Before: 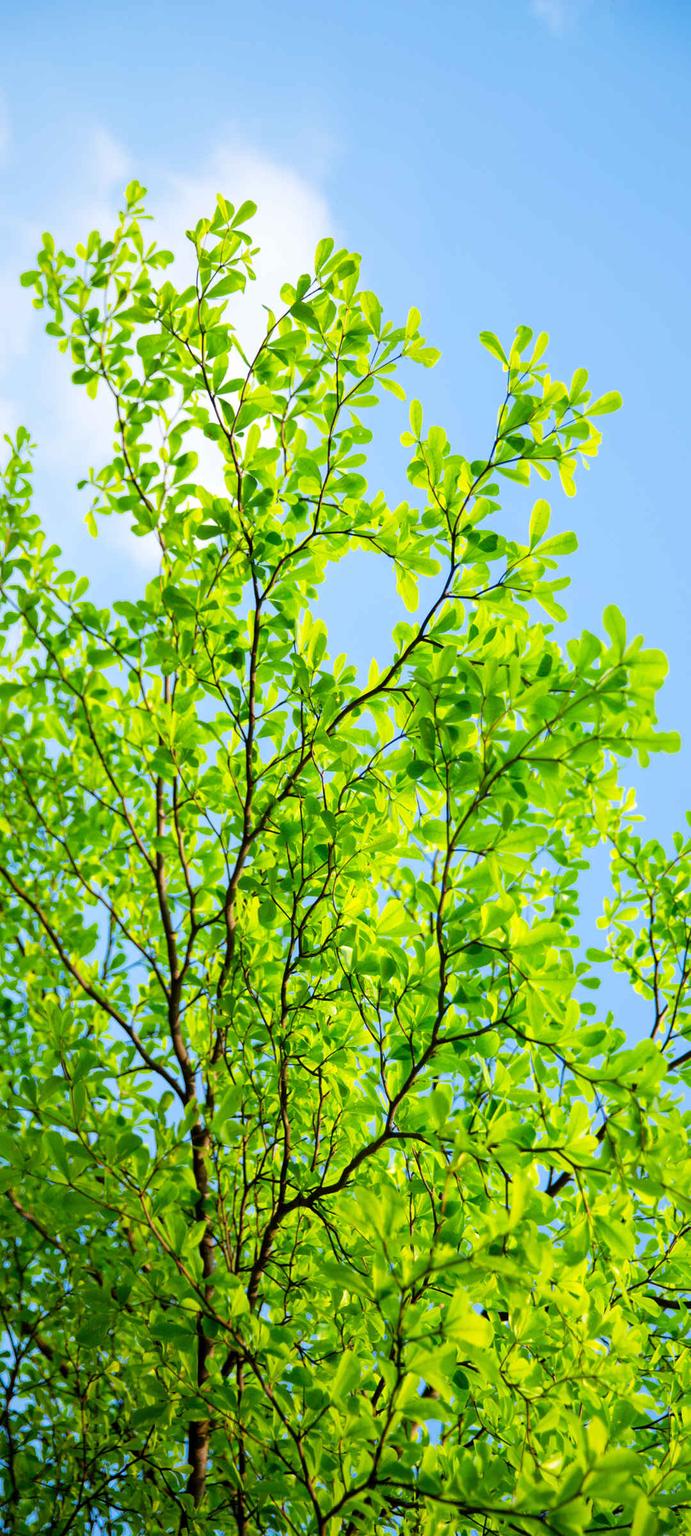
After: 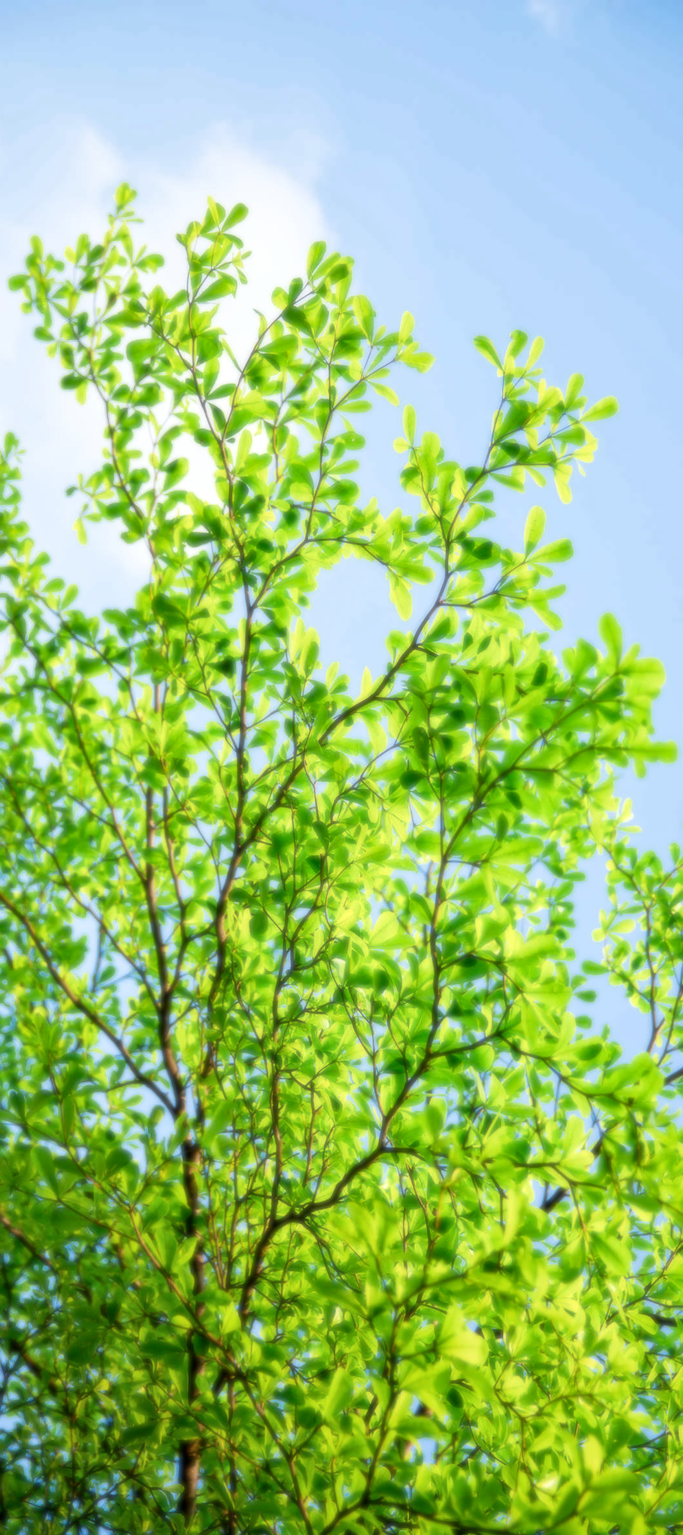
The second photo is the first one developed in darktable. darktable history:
crop and rotate: left 1.774%, right 0.633%, bottom 1.28%
soften: size 8.67%, mix 49%
local contrast: mode bilateral grid, contrast 20, coarseness 50, detail 120%, midtone range 0.2
exposure: compensate highlight preservation false
